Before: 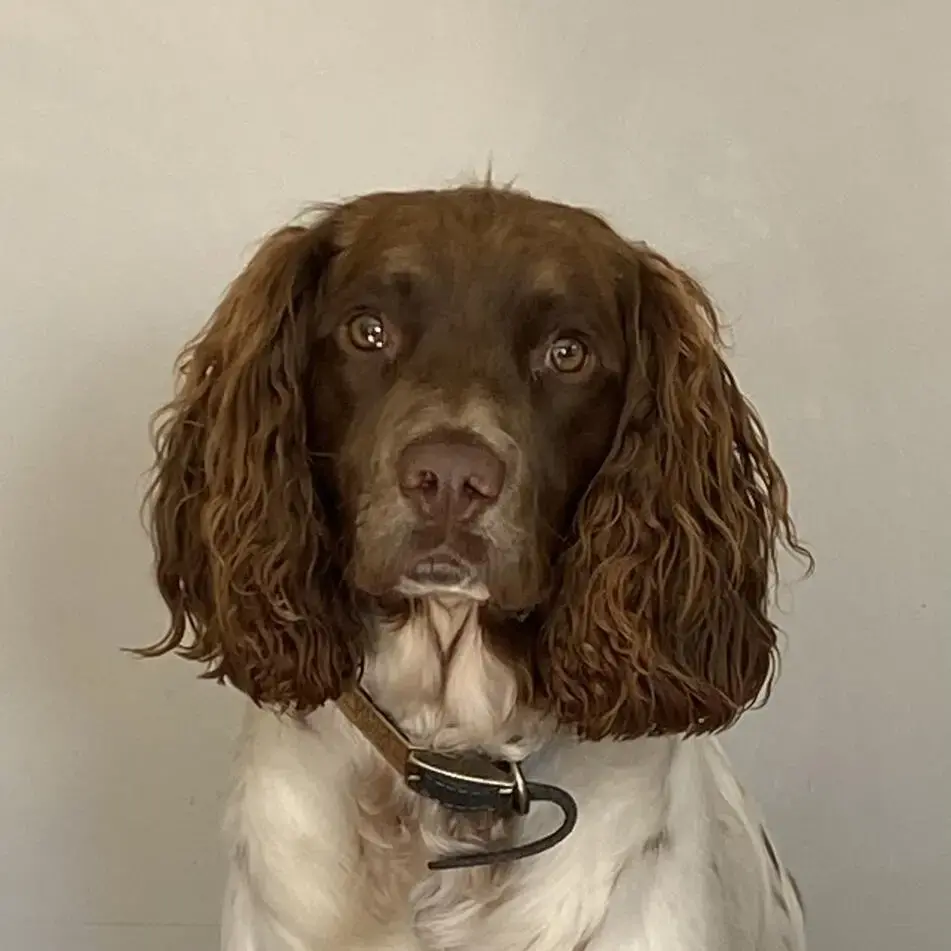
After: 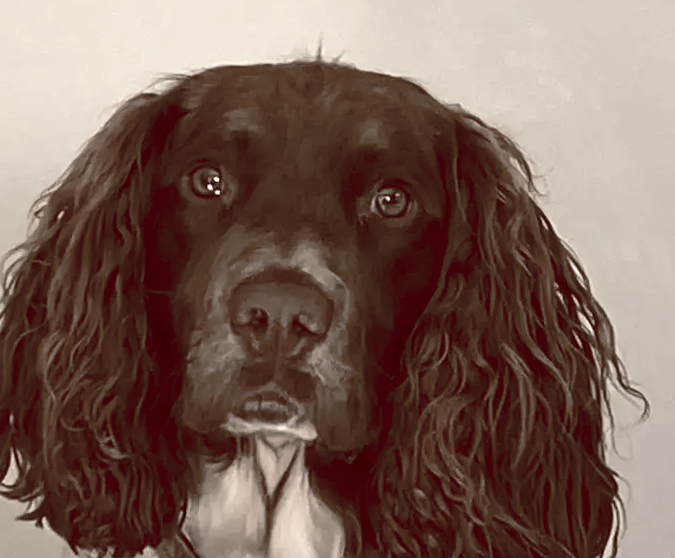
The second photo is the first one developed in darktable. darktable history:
rotate and perspective: rotation 0.72°, lens shift (vertical) -0.352, lens shift (horizontal) -0.051, crop left 0.152, crop right 0.859, crop top 0.019, crop bottom 0.964
crop and rotate: left 9.345%, top 7.22%, right 4.982%, bottom 32.331%
tone equalizer: -8 EV -0.75 EV, -7 EV -0.7 EV, -6 EV -0.6 EV, -5 EV -0.4 EV, -3 EV 0.4 EV, -2 EV 0.6 EV, -1 EV 0.7 EV, +0 EV 0.75 EV, edges refinement/feathering 500, mask exposure compensation -1.57 EV, preserve details no
color balance rgb: shadows lift › luminance 1%, shadows lift › chroma 0.2%, shadows lift › hue 20°, power › luminance 1%, power › chroma 0.4%, power › hue 34°, highlights gain › luminance 0.8%, highlights gain › chroma 0.4%, highlights gain › hue 44°, global offset › chroma 0.4%, global offset › hue 34°, white fulcrum 0.08 EV, linear chroma grading › shadows -7%, linear chroma grading › highlights -7%, linear chroma grading › global chroma -10%, linear chroma grading › mid-tones -8%, perceptual saturation grading › global saturation -28%, perceptual saturation grading › highlights -20%, perceptual saturation grading › mid-tones -24%, perceptual saturation grading › shadows -24%, perceptual brilliance grading › global brilliance -1%, perceptual brilliance grading › highlights -1%, perceptual brilliance grading › mid-tones -1%, perceptual brilliance grading › shadows -1%, global vibrance -17%, contrast -6%
